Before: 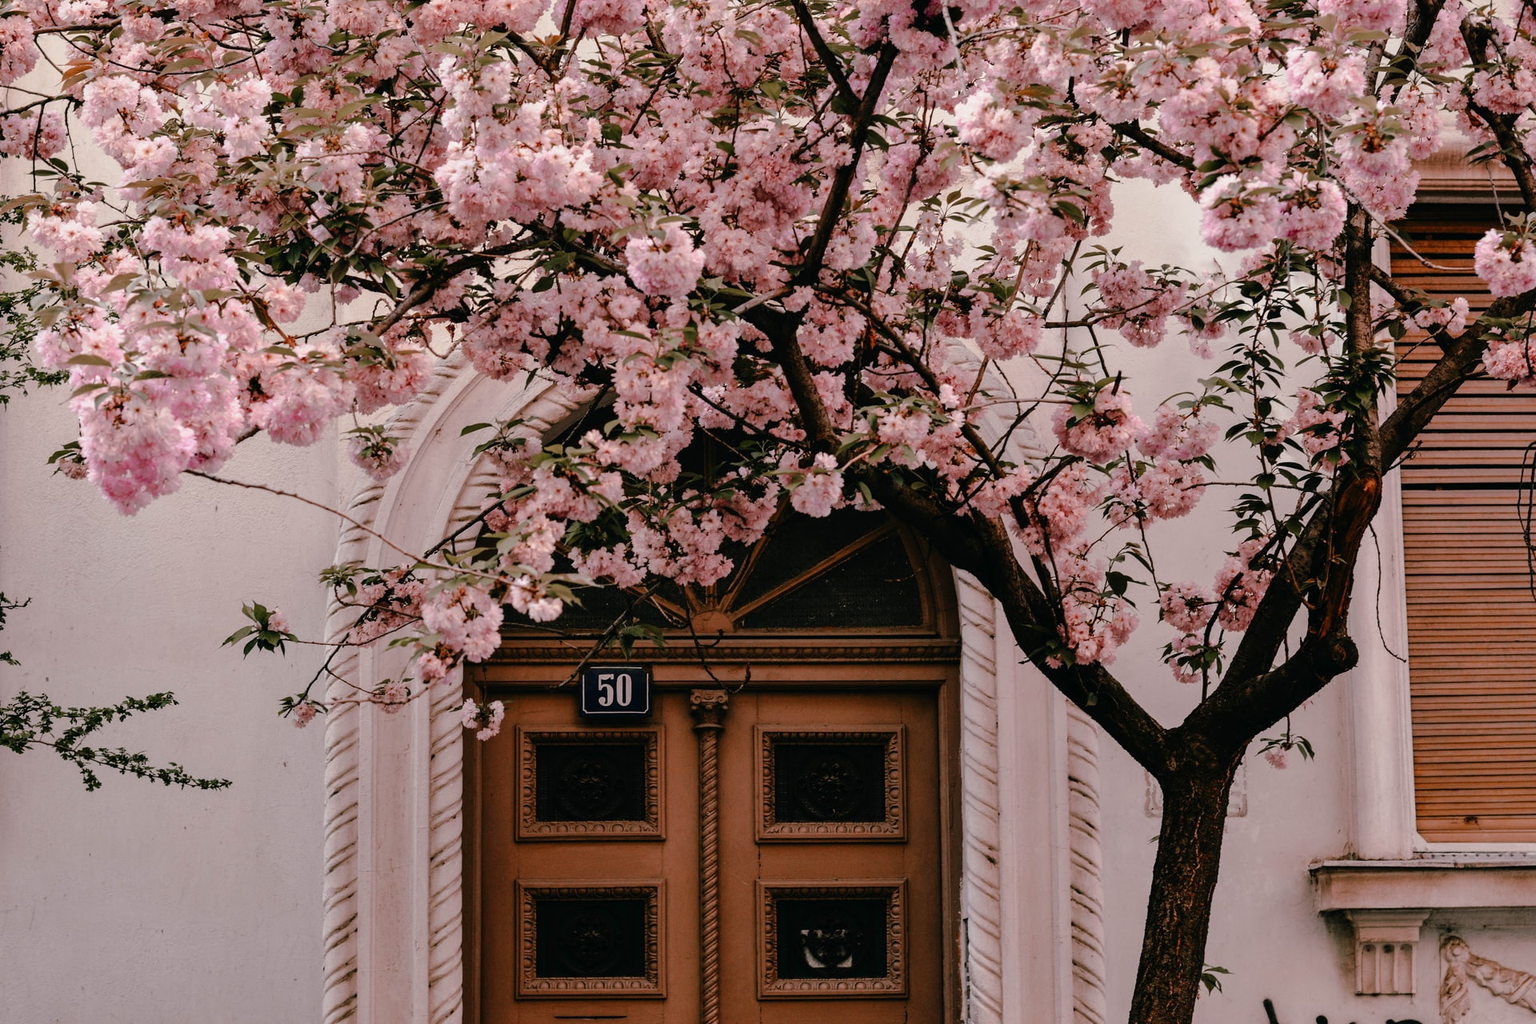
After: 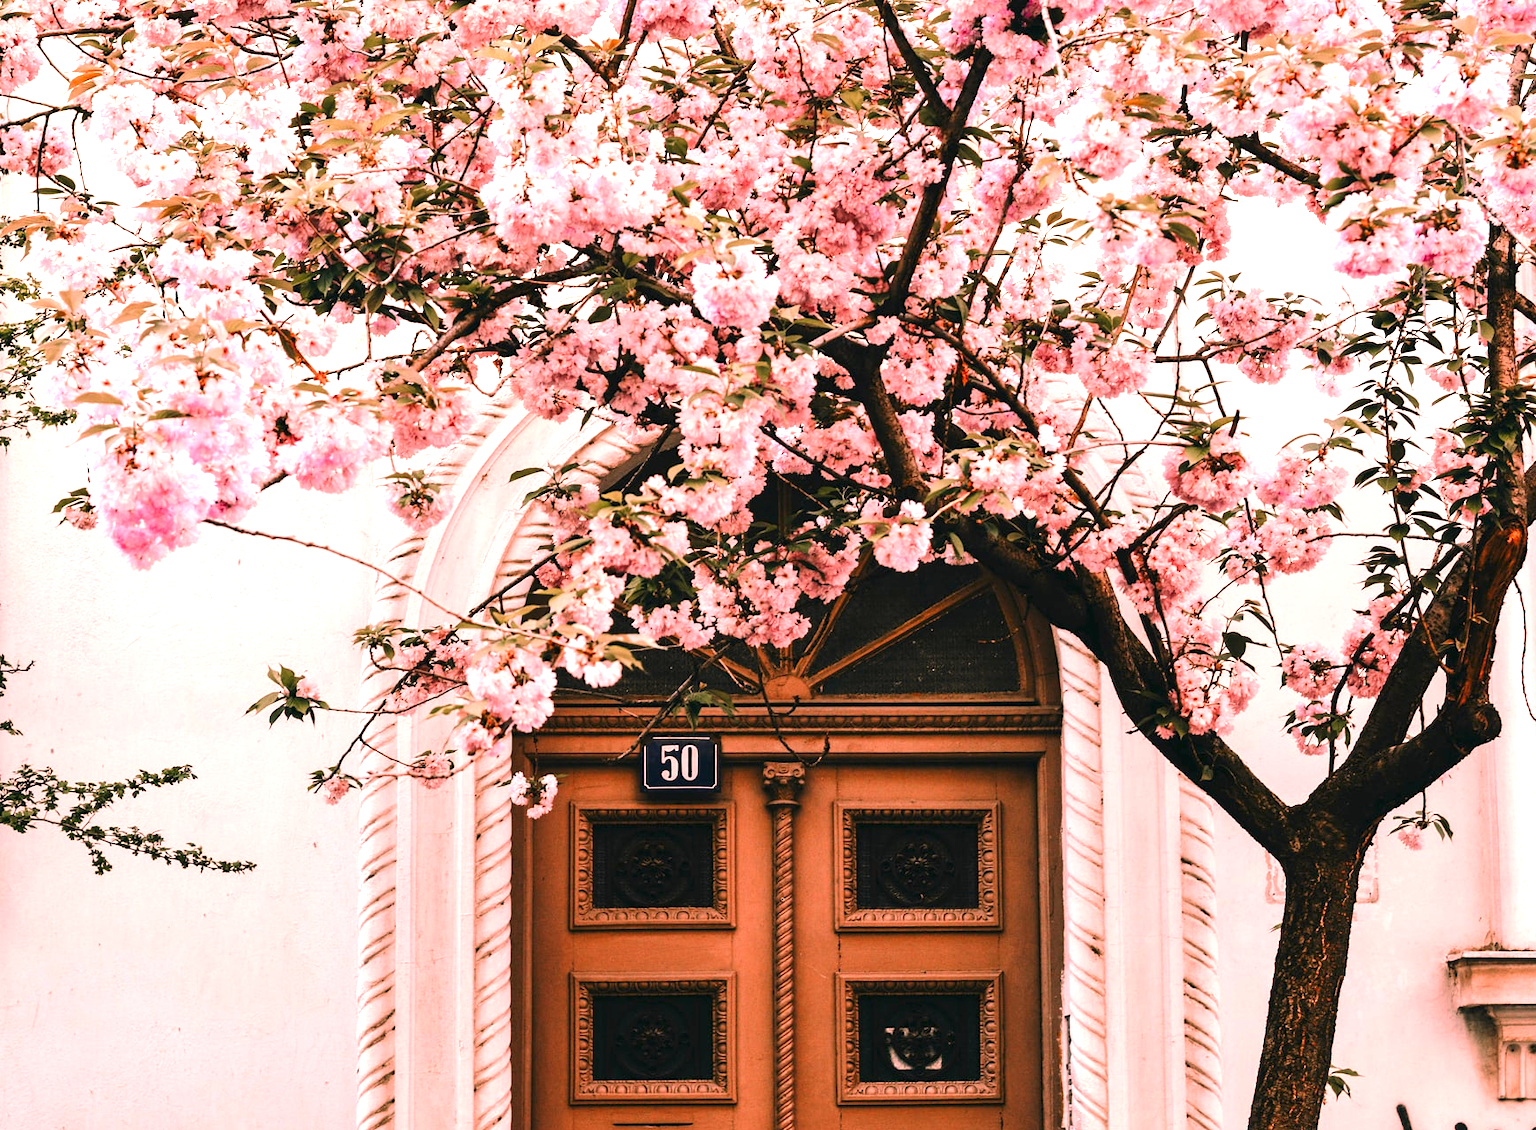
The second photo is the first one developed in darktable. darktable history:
crop: right 9.495%, bottom 0.019%
color correction: highlights a* 22, highlights b* 21.75
color calibration: illuminant custom, x 0.368, y 0.373, temperature 4338.04 K
exposure: black level correction 0, exposure 1.619 EV, compensate highlight preservation false
